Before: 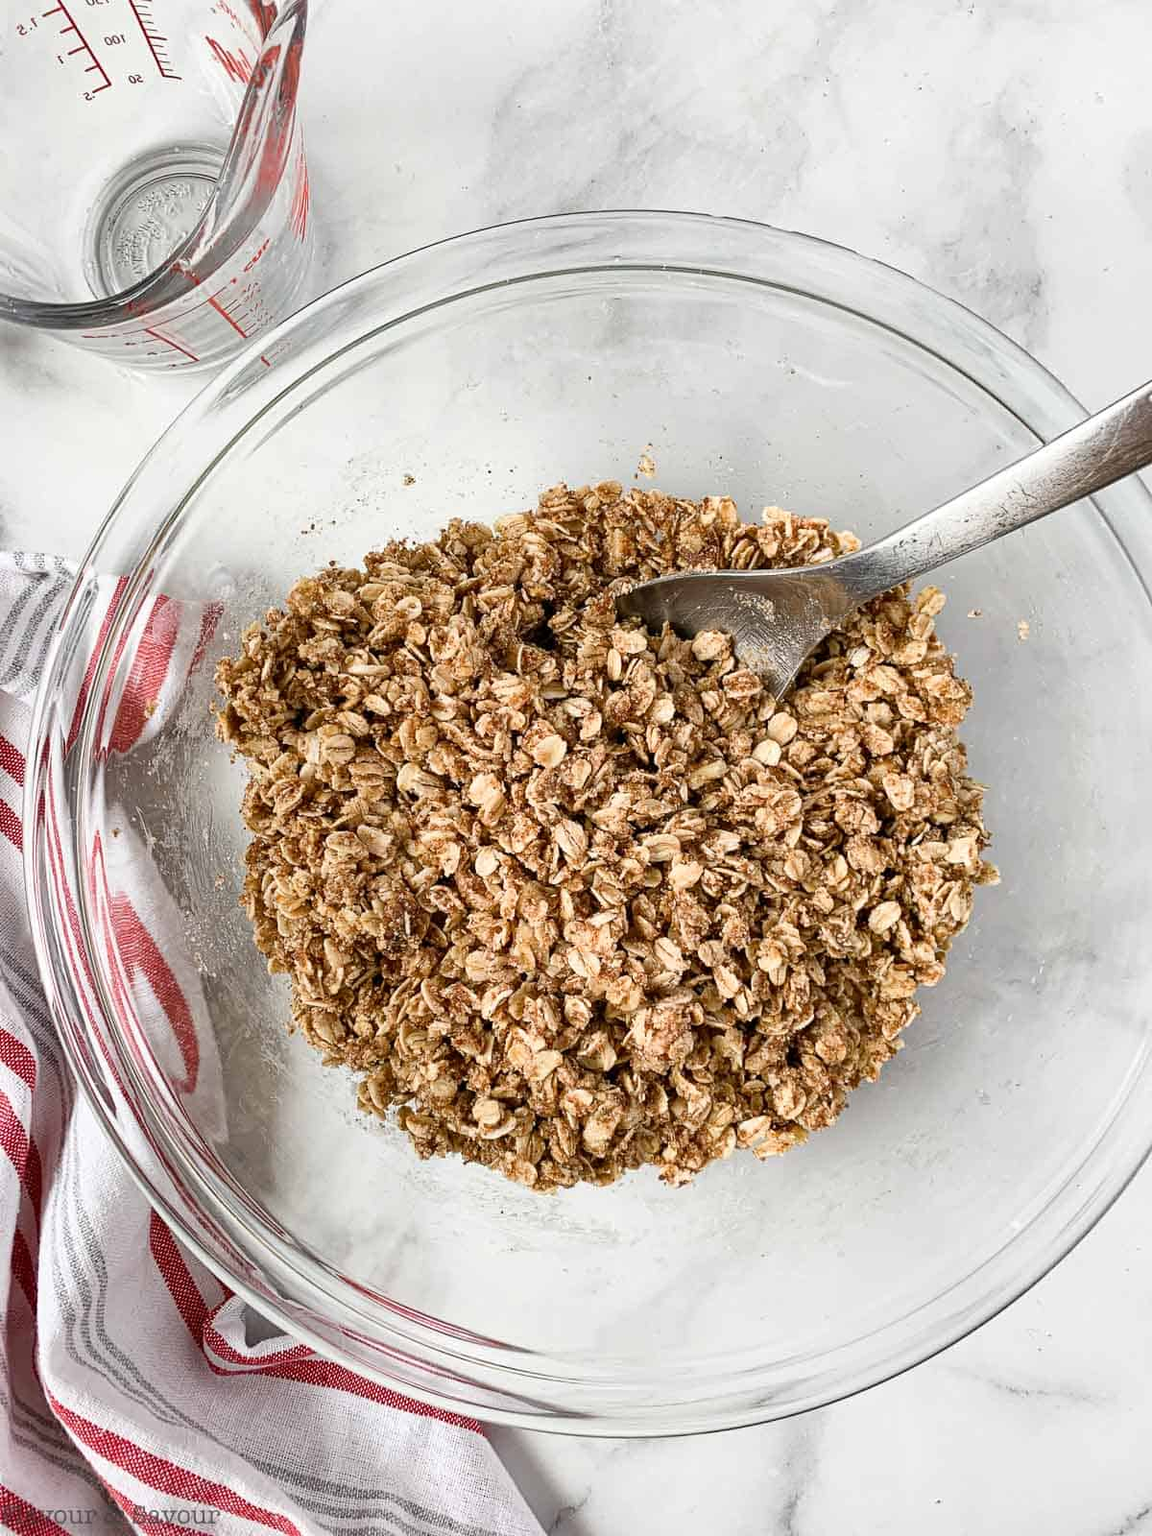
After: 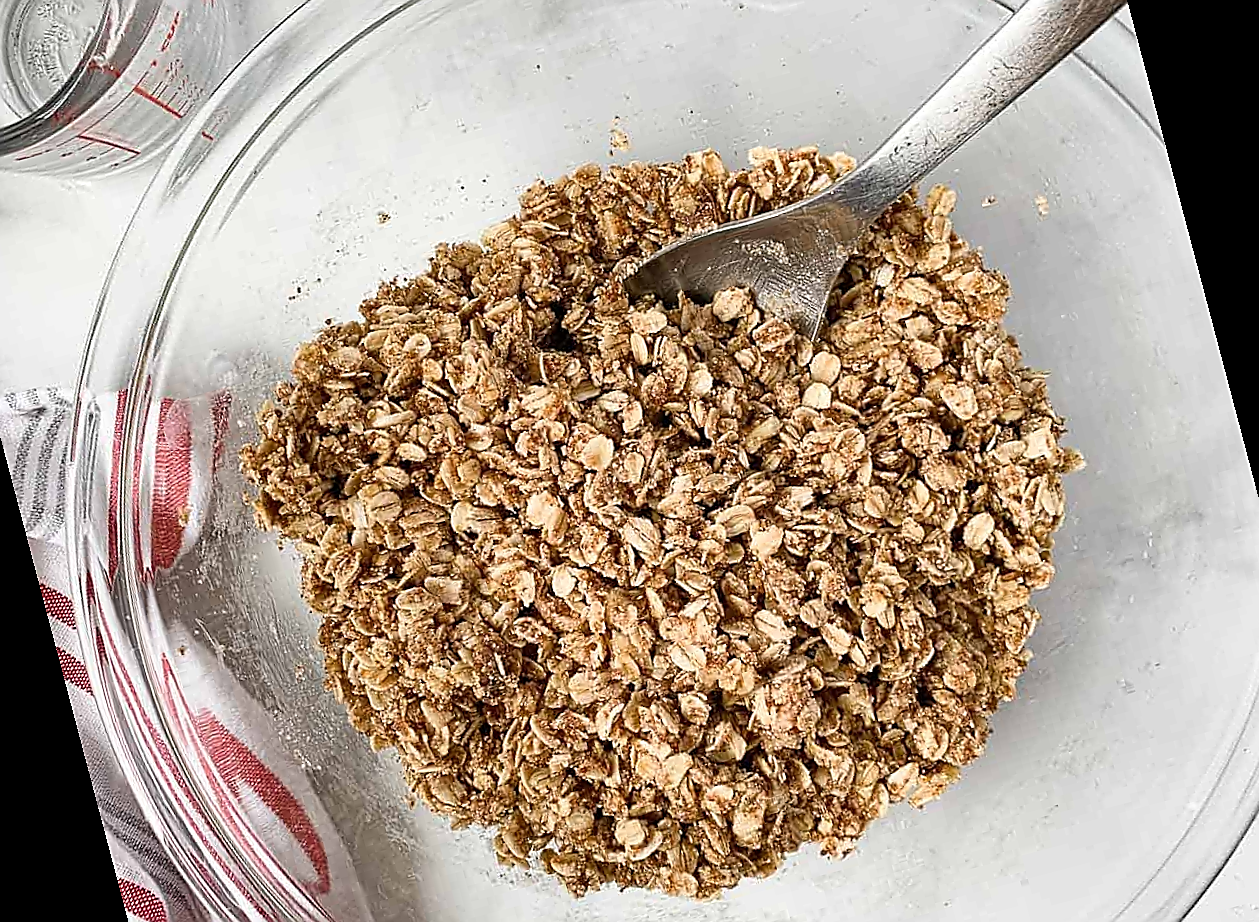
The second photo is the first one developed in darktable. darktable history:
sharpen: radius 1.4, amount 1.25, threshold 0.7
exposure: compensate highlight preservation false
rotate and perspective: rotation -14.8°, crop left 0.1, crop right 0.903, crop top 0.25, crop bottom 0.748
